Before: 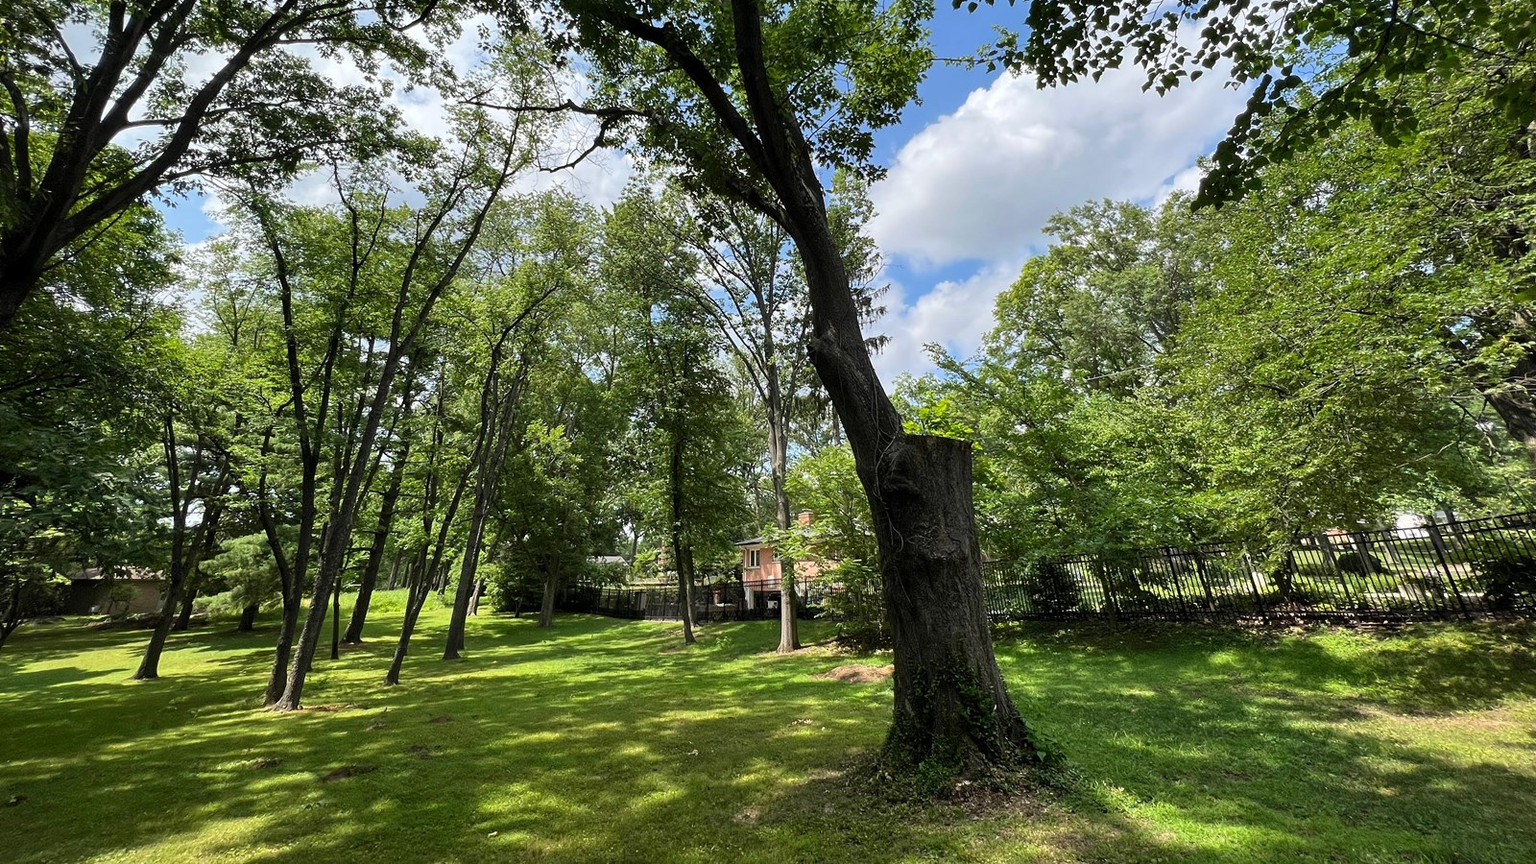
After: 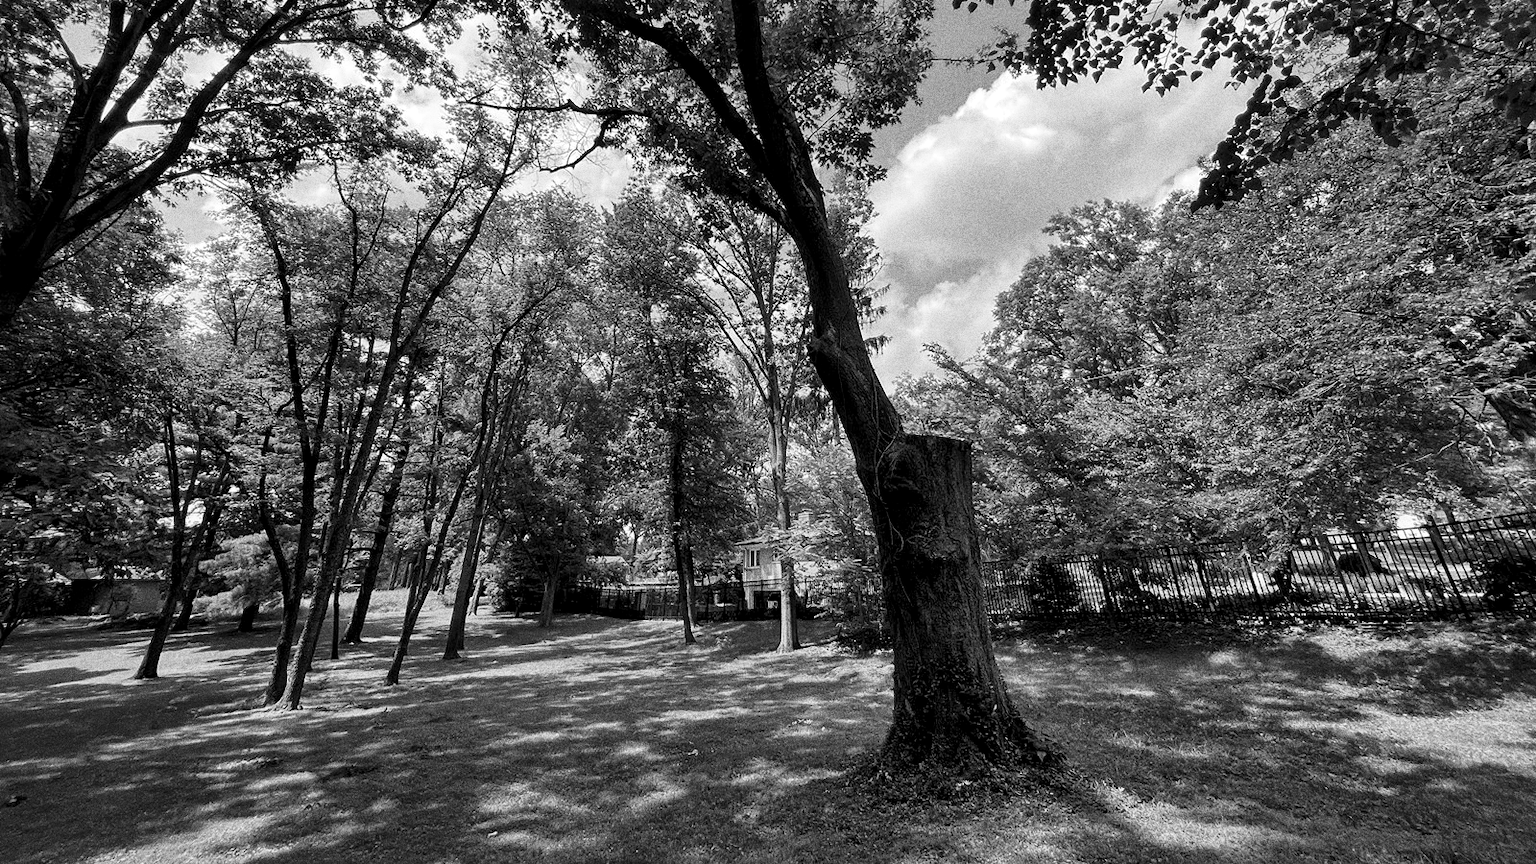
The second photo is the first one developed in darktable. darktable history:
grain: strength 49.07%
color calibration: output gray [0.267, 0.423, 0.261, 0], illuminant same as pipeline (D50), adaptation none (bypass)
local contrast: mode bilateral grid, contrast 20, coarseness 50, detail 161%, midtone range 0.2
